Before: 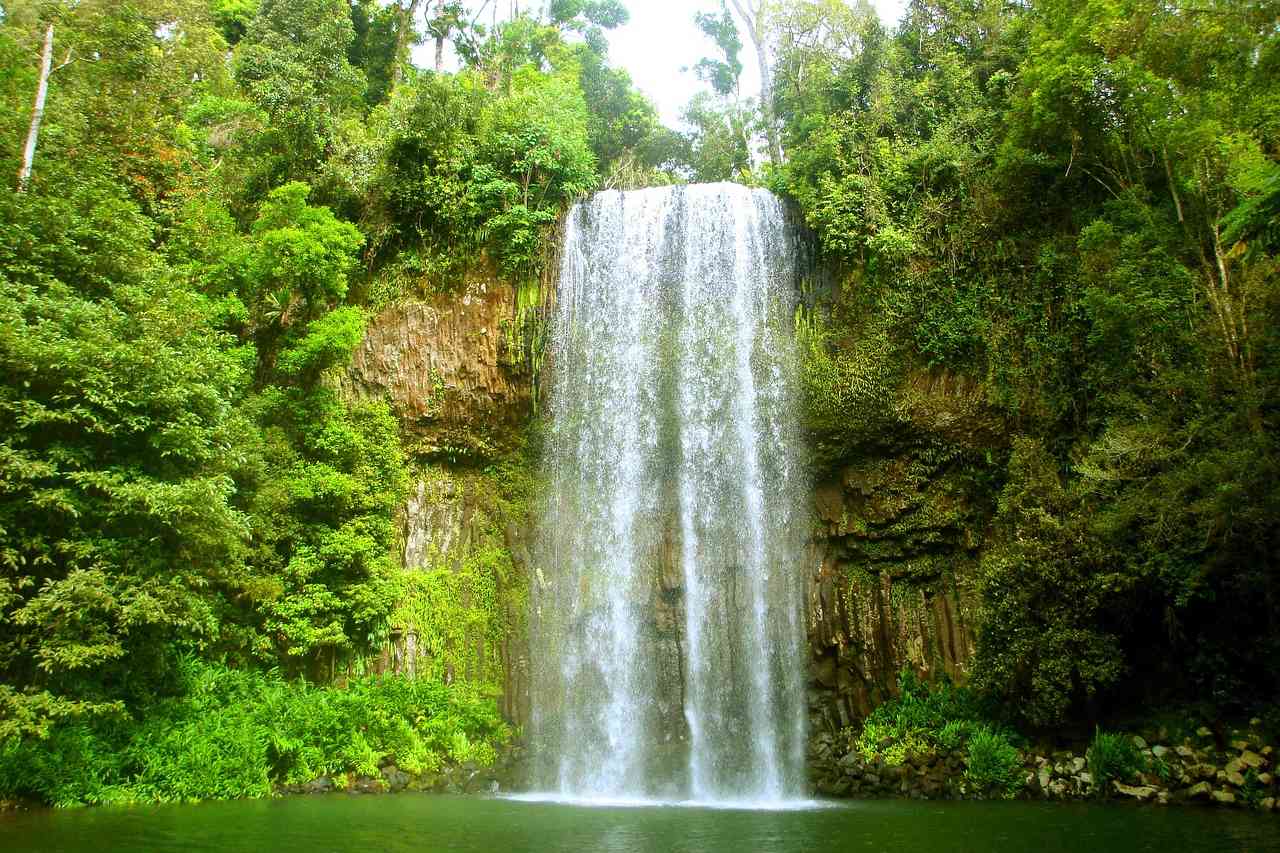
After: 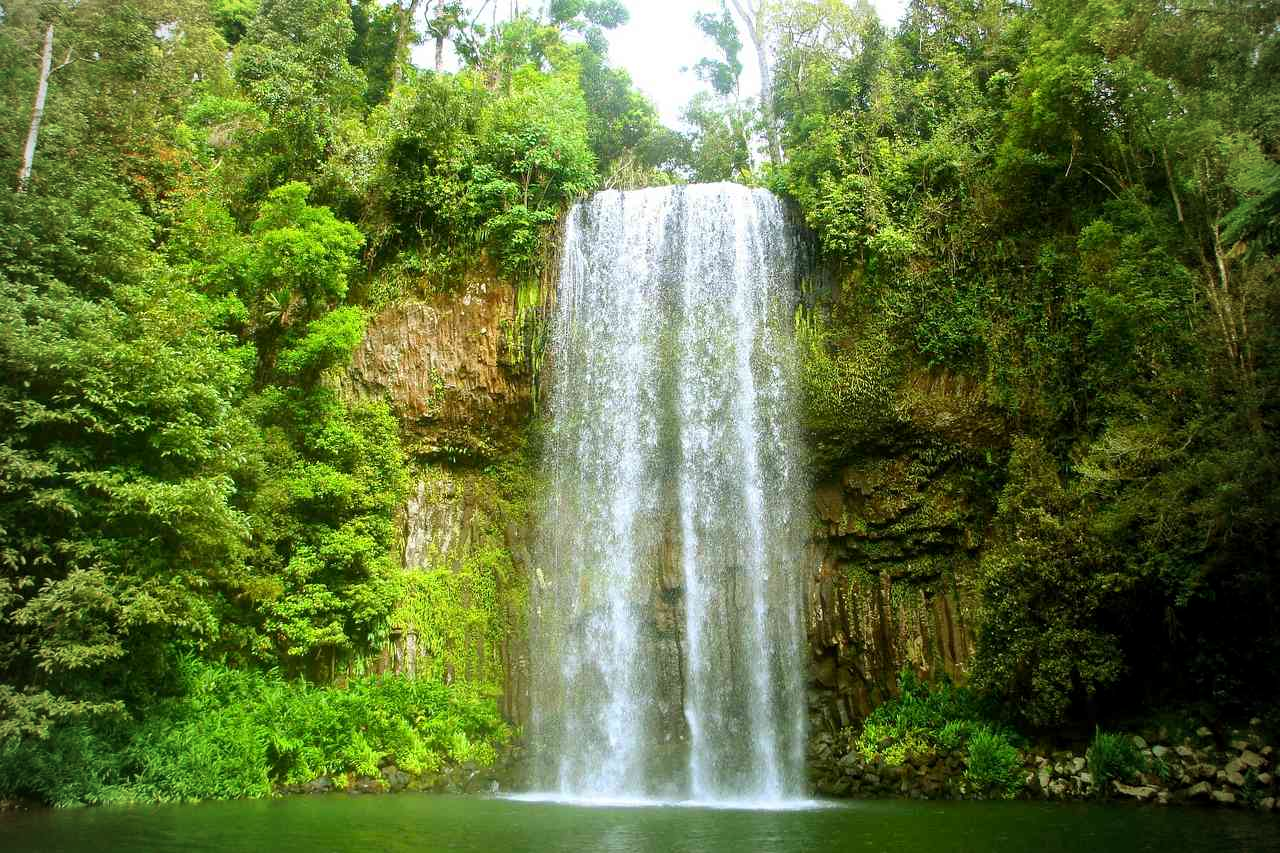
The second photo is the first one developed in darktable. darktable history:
exposure: black level correction 0.001, compensate highlight preservation false
vignetting: fall-off radius 61.09%, unbound false
